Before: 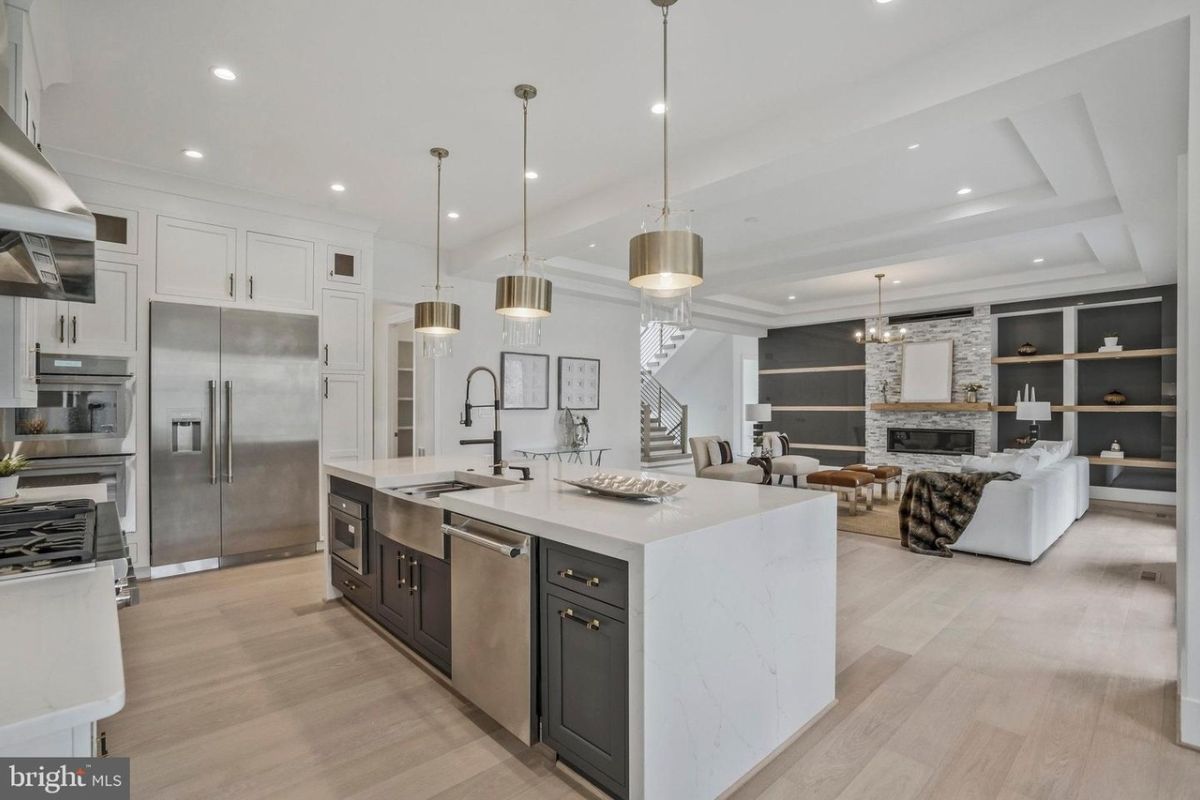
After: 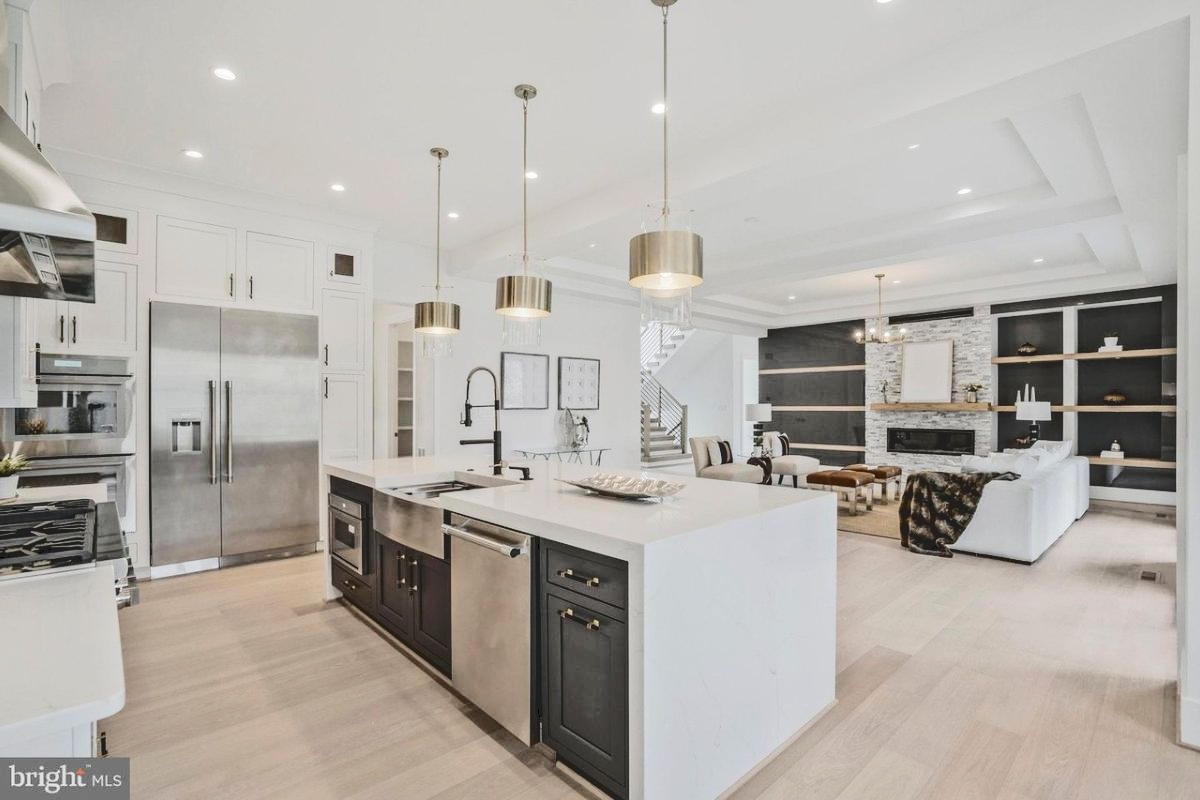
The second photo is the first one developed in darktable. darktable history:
tone curve: curves: ch0 [(0, 0) (0.003, 0.117) (0.011, 0.115) (0.025, 0.116) (0.044, 0.116) (0.069, 0.112) (0.1, 0.113) (0.136, 0.127) (0.177, 0.148) (0.224, 0.191) (0.277, 0.249) (0.335, 0.363) (0.399, 0.479) (0.468, 0.589) (0.543, 0.664) (0.623, 0.733) (0.709, 0.799) (0.801, 0.852) (0.898, 0.914) (1, 1)], color space Lab, independent channels, preserve colors none
